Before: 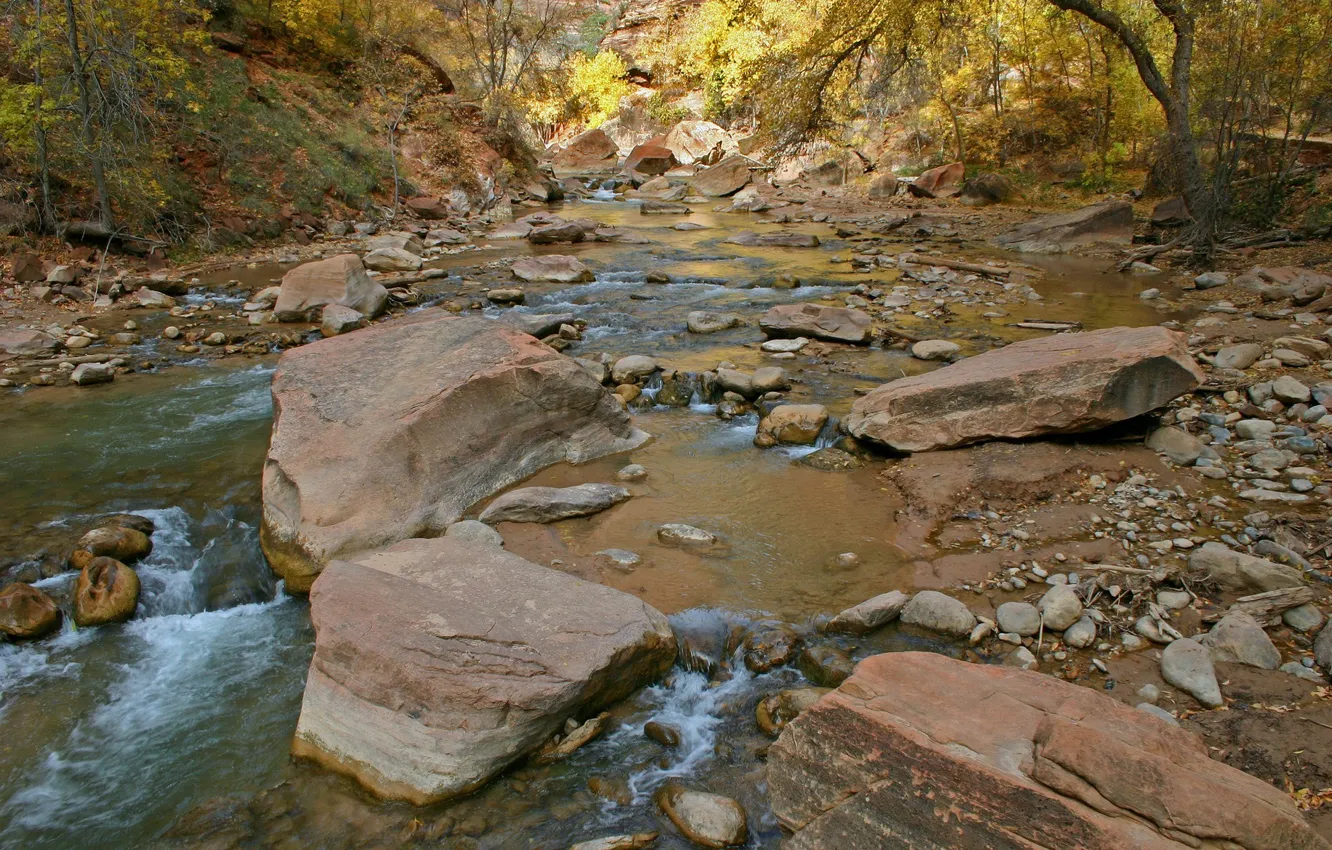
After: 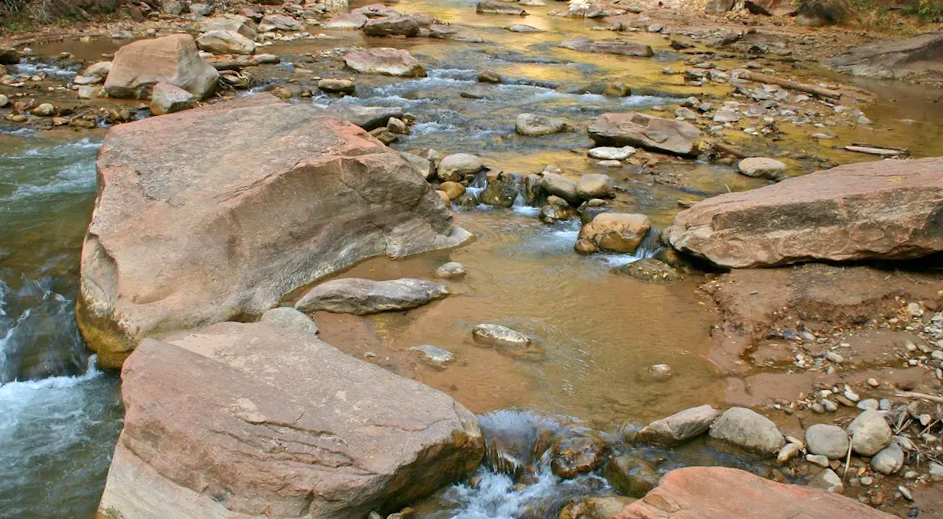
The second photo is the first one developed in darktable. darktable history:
exposure: exposure 0.65 EV, compensate highlight preservation false
vignetting: fall-off start 97.81%, fall-off radius 100.36%, brightness -0.575, width/height ratio 1.375
crop and rotate: angle -3.71°, left 9.759%, top 21.009%, right 12.363%, bottom 11.828%
